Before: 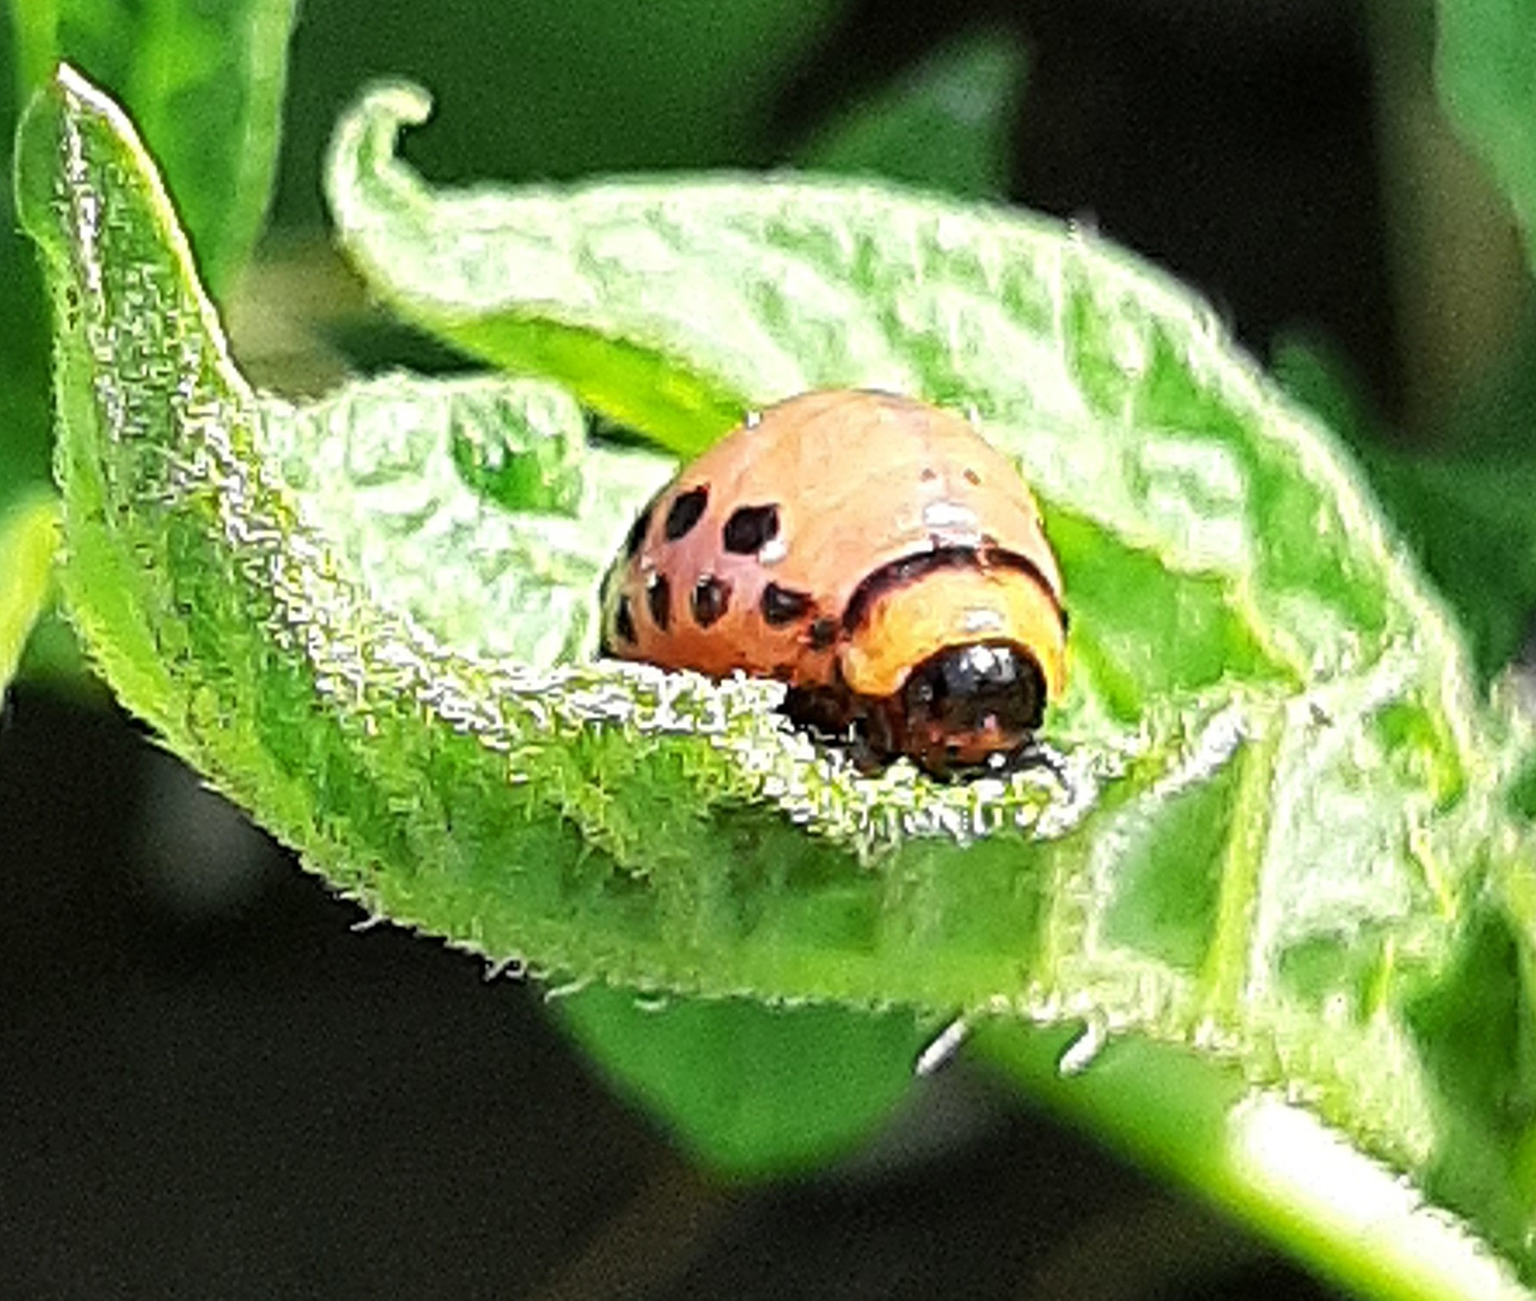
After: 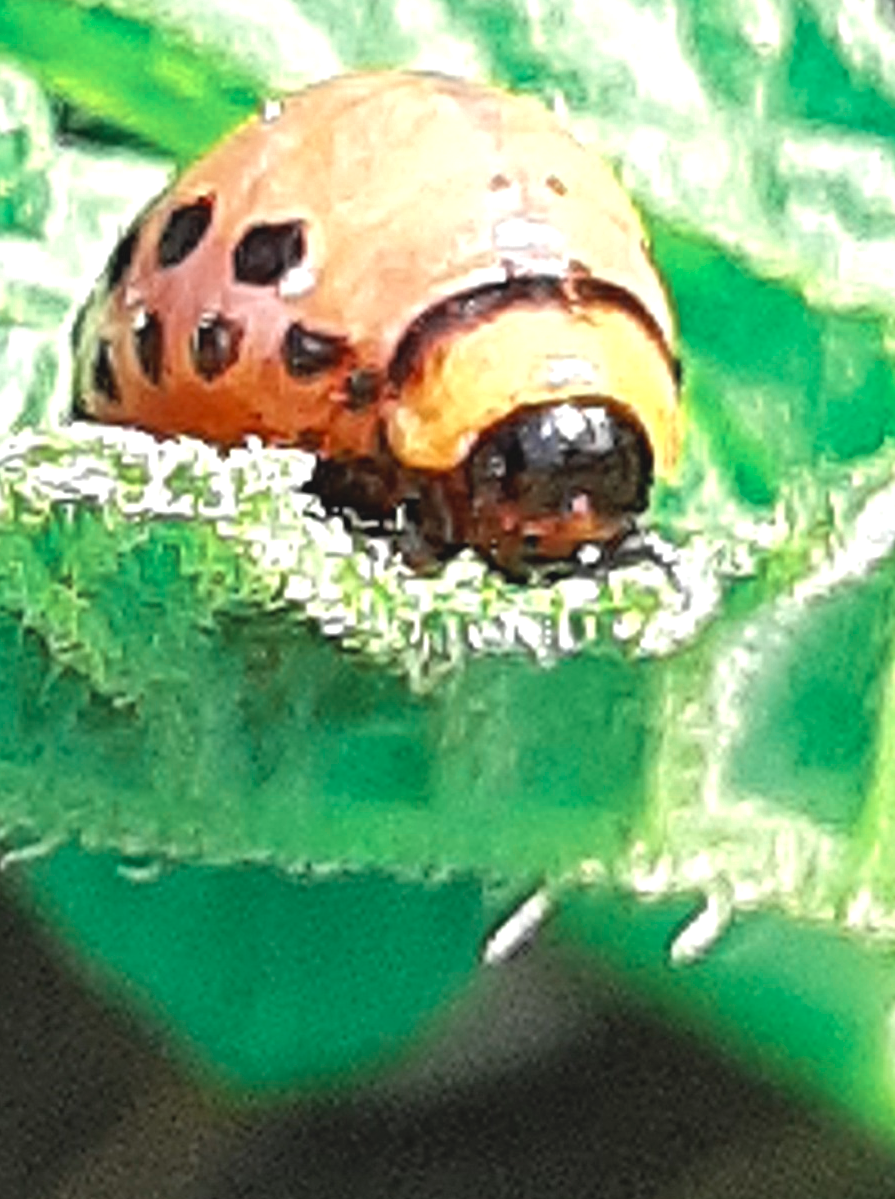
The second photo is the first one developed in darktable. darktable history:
crop: left 35.454%, top 25.788%, right 19.769%, bottom 3.381%
color zones: curves: ch0 [(0, 0.5) (0.125, 0.4) (0.25, 0.5) (0.375, 0.4) (0.5, 0.4) (0.625, 0.6) (0.75, 0.6) (0.875, 0.5)]; ch1 [(0, 0.35) (0.125, 0.45) (0.25, 0.35) (0.375, 0.35) (0.5, 0.35) (0.625, 0.35) (0.75, 0.45) (0.875, 0.35)]; ch2 [(0, 0.6) (0.125, 0.5) (0.25, 0.5) (0.375, 0.6) (0.5, 0.6) (0.625, 0.5) (0.75, 0.5) (0.875, 0.5)]
contrast brightness saturation: contrast -0.09, brightness 0.043, saturation 0.08
exposure: exposure 0.581 EV, compensate highlight preservation false
